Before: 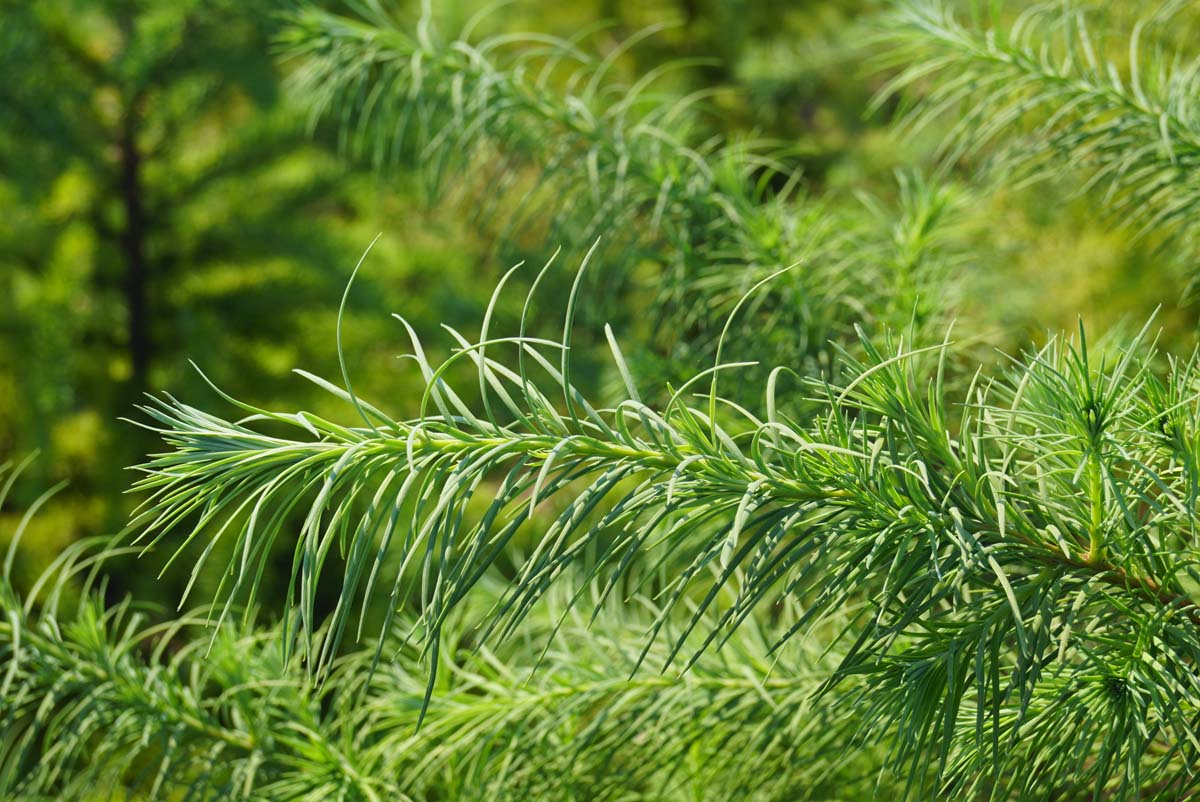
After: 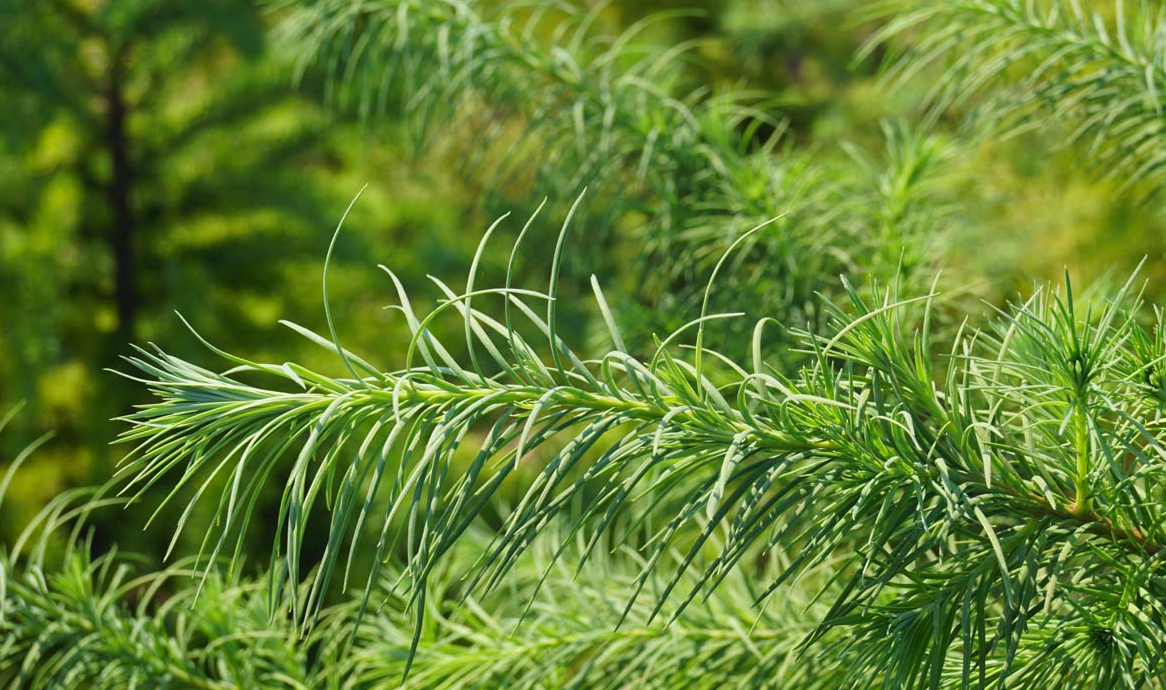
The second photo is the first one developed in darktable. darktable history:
crop: left 1.216%, top 6.198%, right 1.547%, bottom 7.153%
